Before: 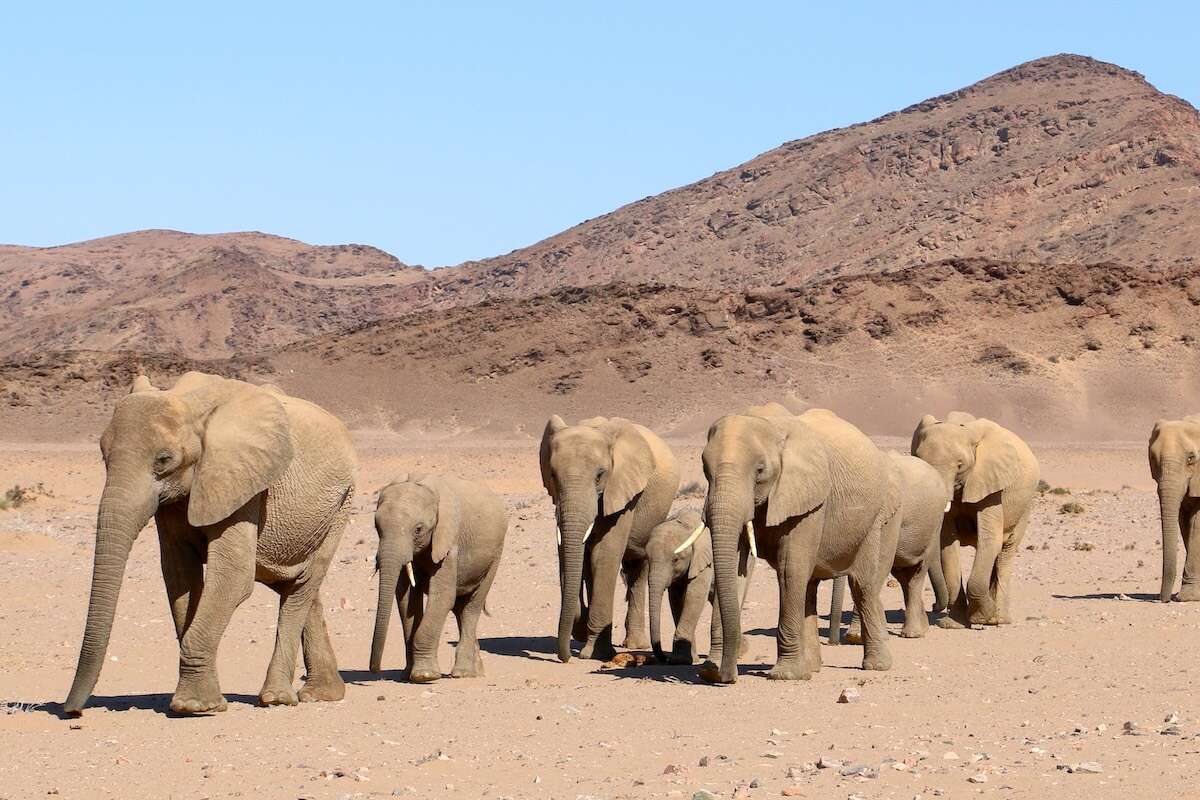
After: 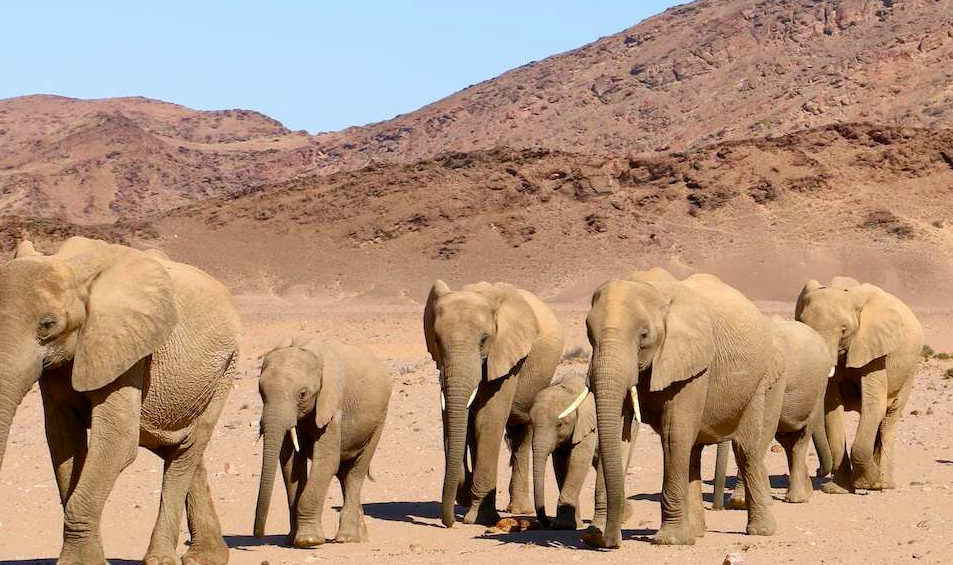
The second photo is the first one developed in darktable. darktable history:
velvia: on, module defaults
color balance rgb: perceptual saturation grading › global saturation 20%, perceptual saturation grading › highlights -25%, perceptual saturation grading › shadows 25%
crop: left 9.712%, top 16.928%, right 10.845%, bottom 12.332%
